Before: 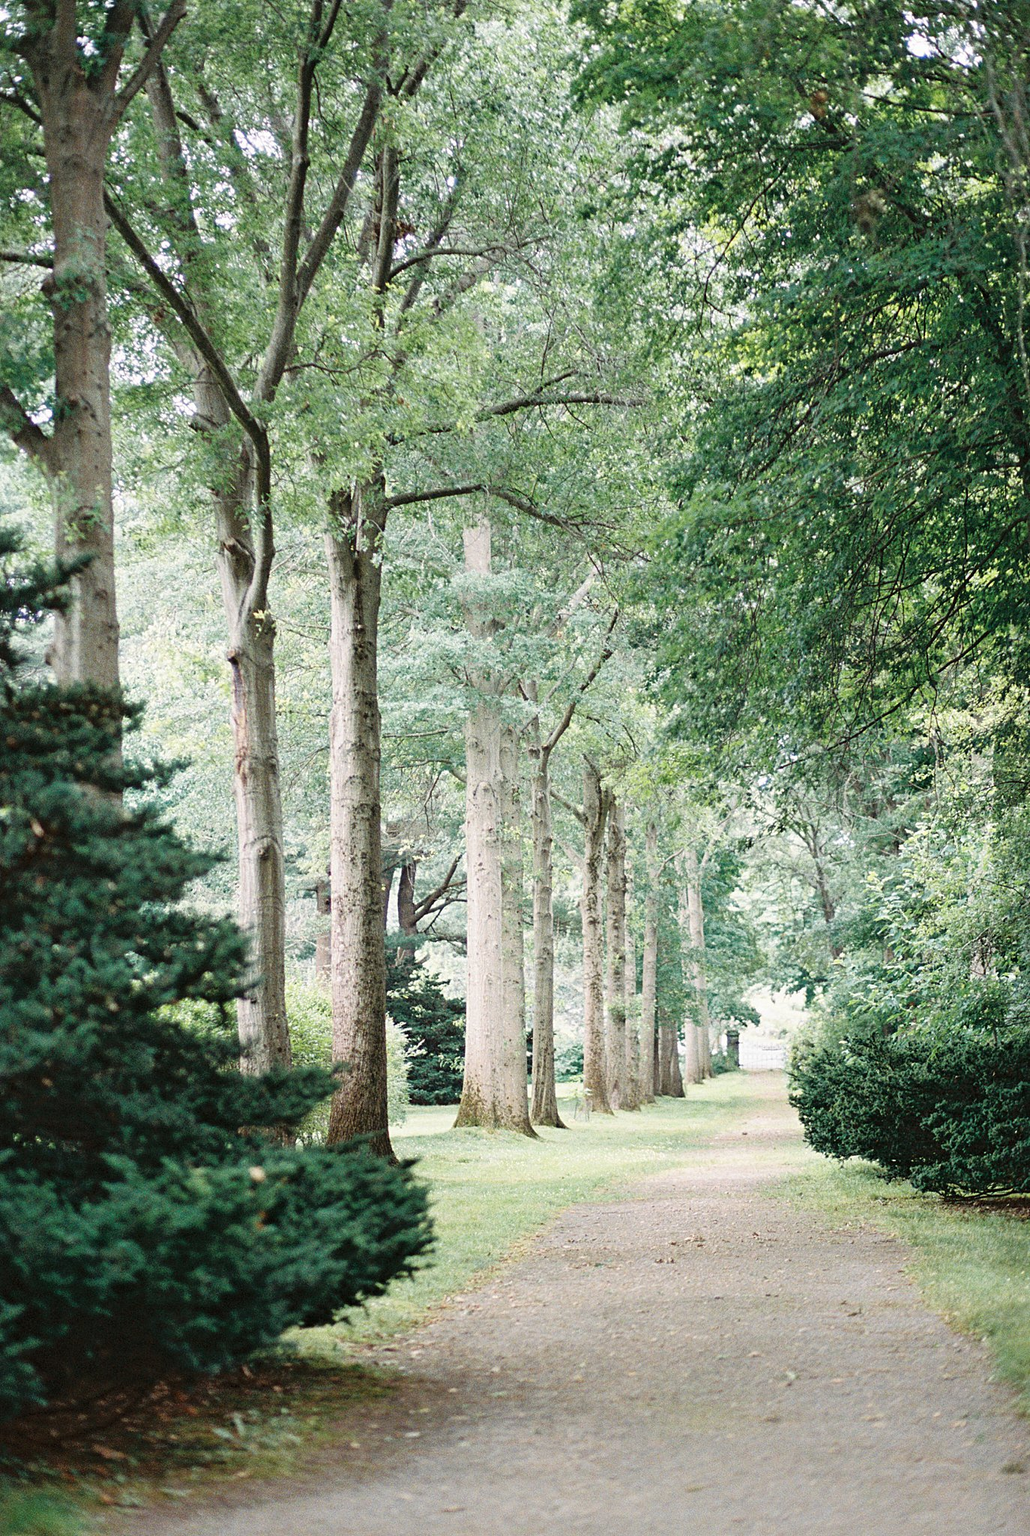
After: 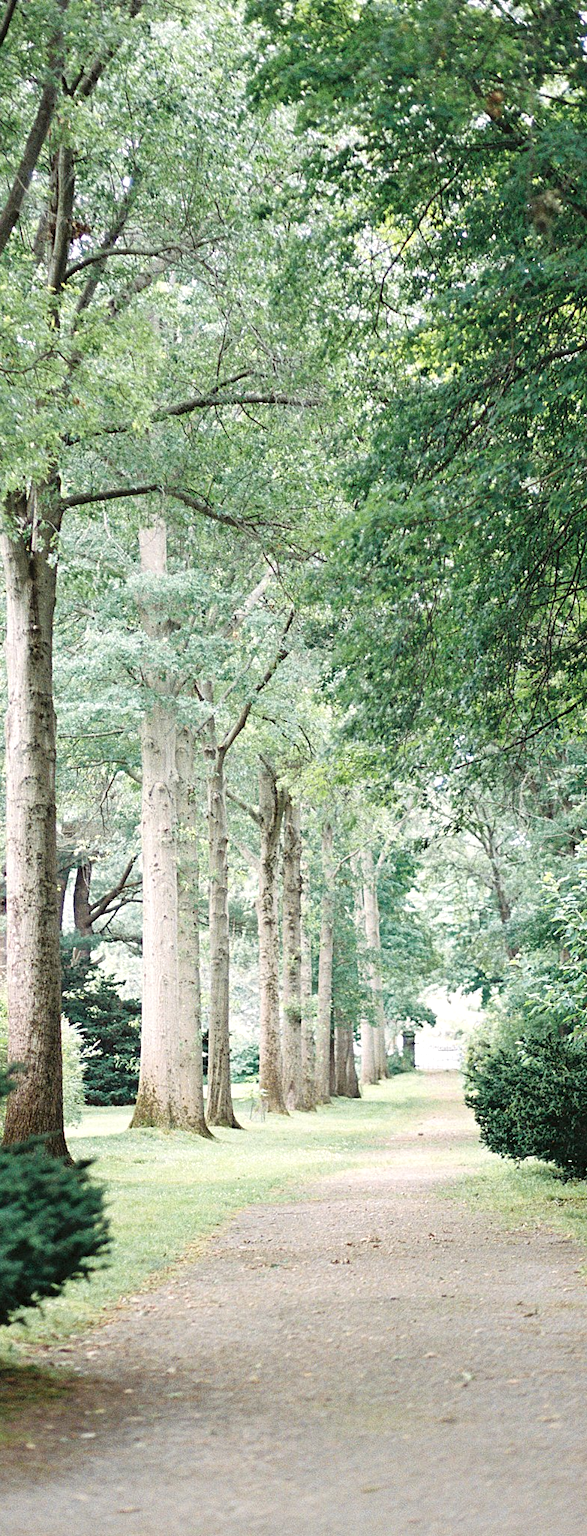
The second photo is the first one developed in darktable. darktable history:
base curve: preserve colors none
exposure: exposure 0.212 EV, compensate exposure bias true, compensate highlight preservation false
crop: left 31.534%, top 0.018%, right 11.444%
